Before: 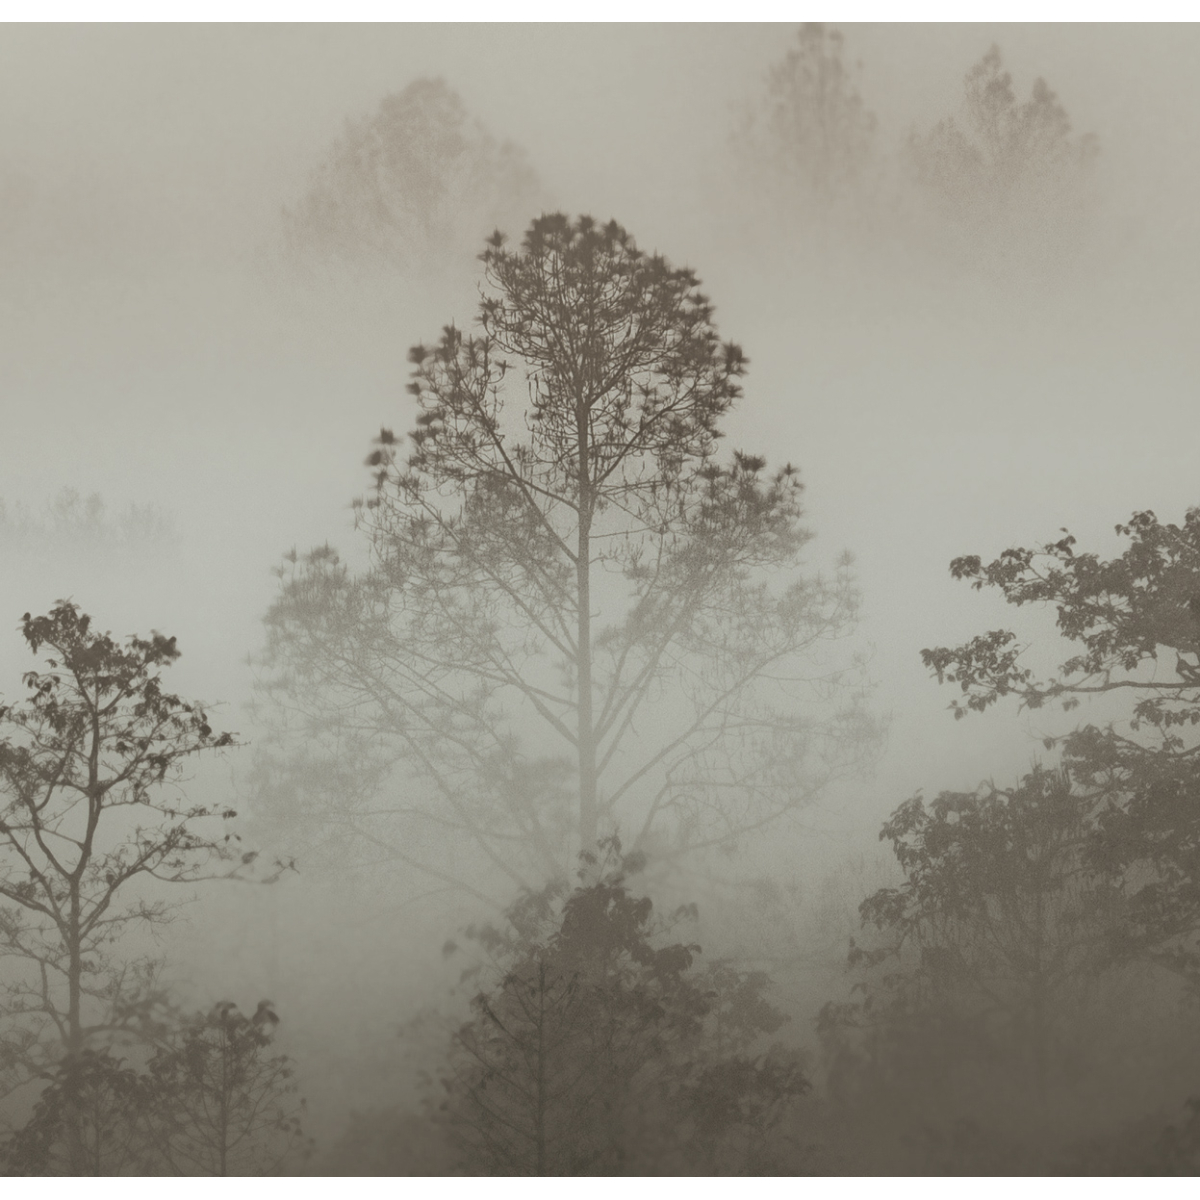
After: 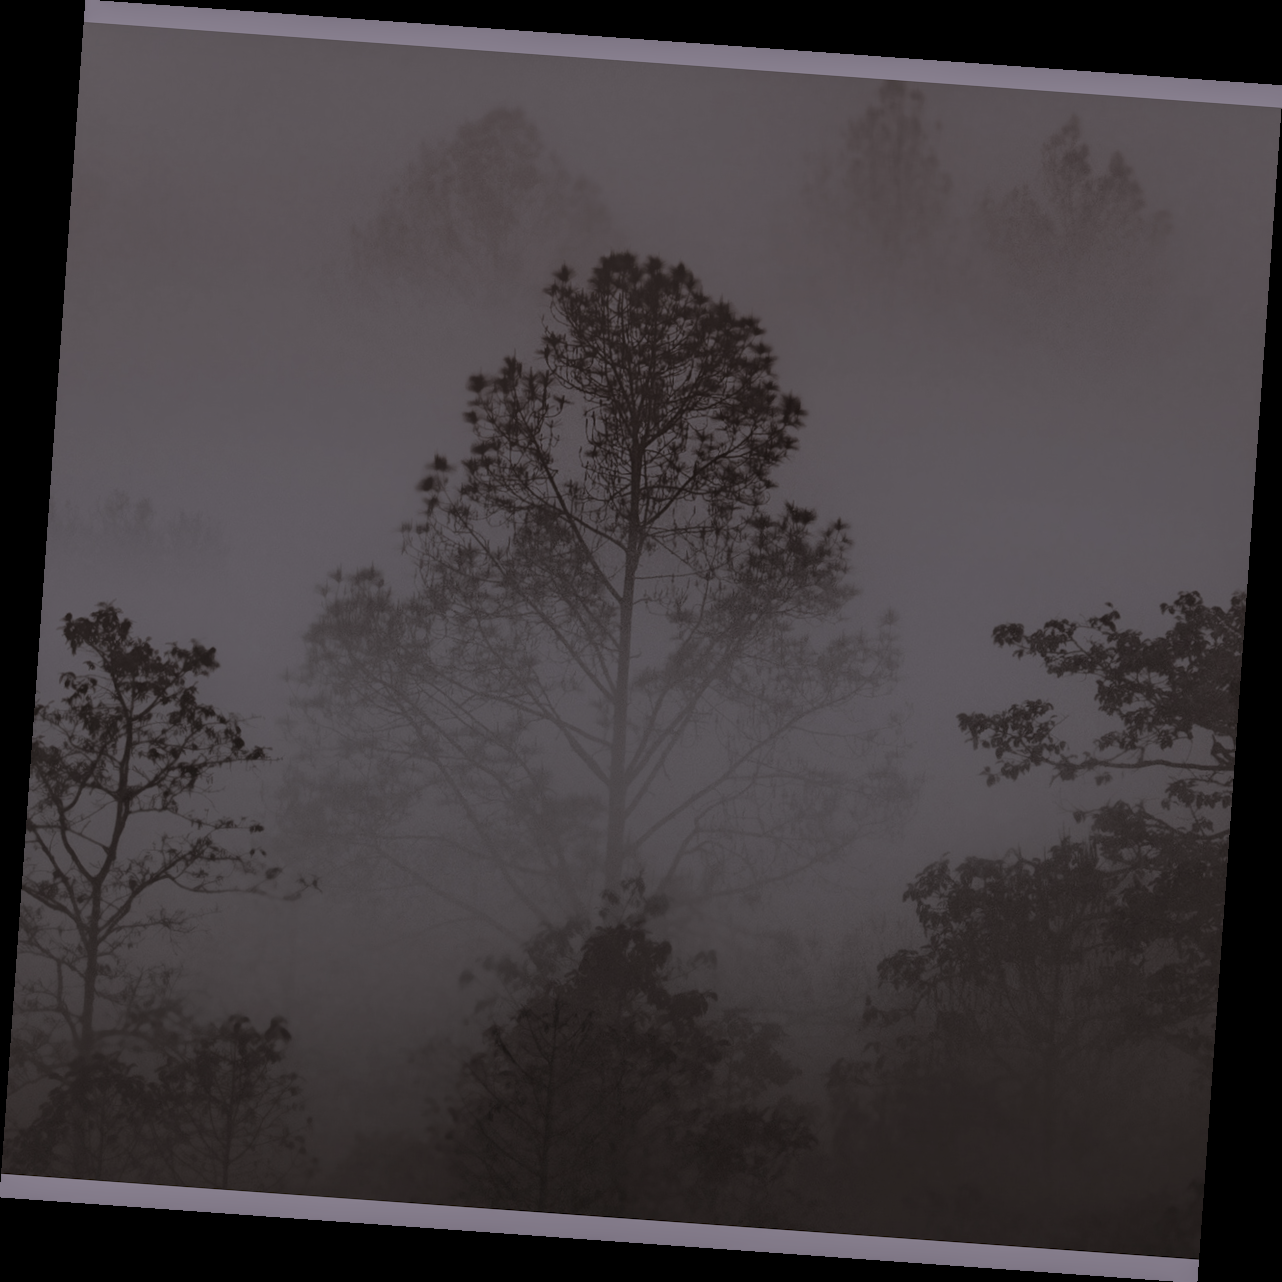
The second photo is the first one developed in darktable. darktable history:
local contrast: detail 130%
exposure: exposure -2.446 EV, compensate highlight preservation false
rotate and perspective: rotation 4.1°, automatic cropping off
white balance: red 1.066, blue 1.119
